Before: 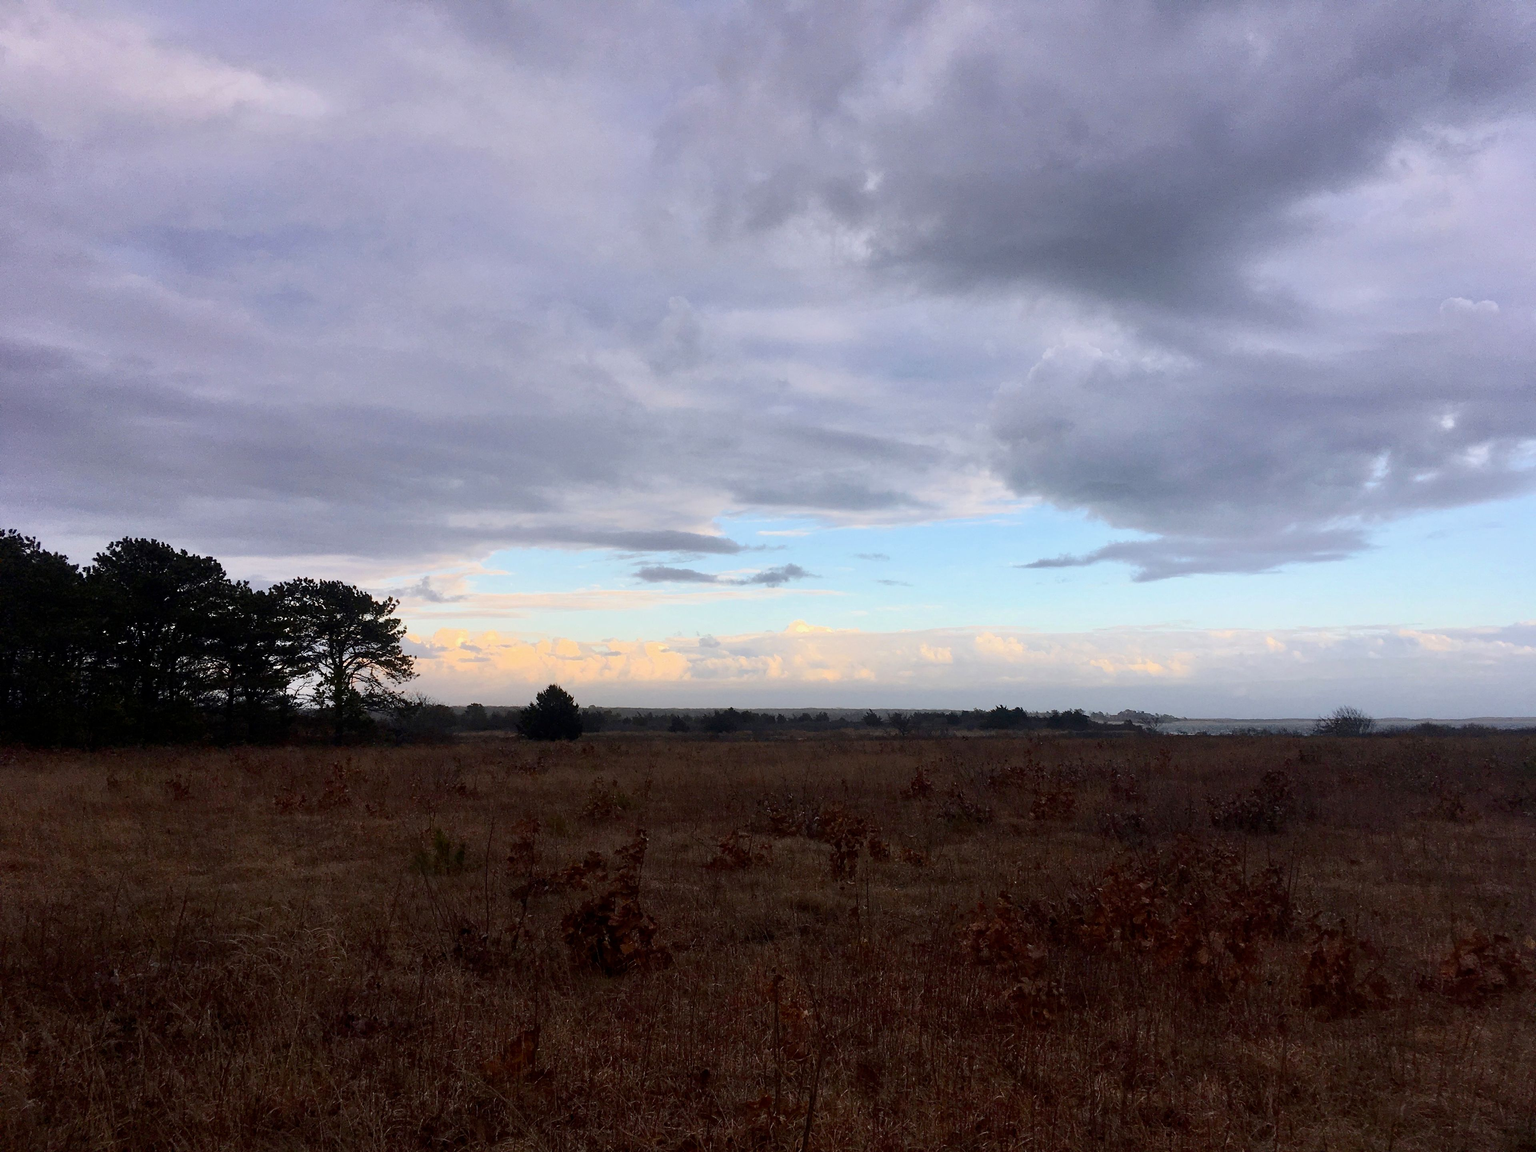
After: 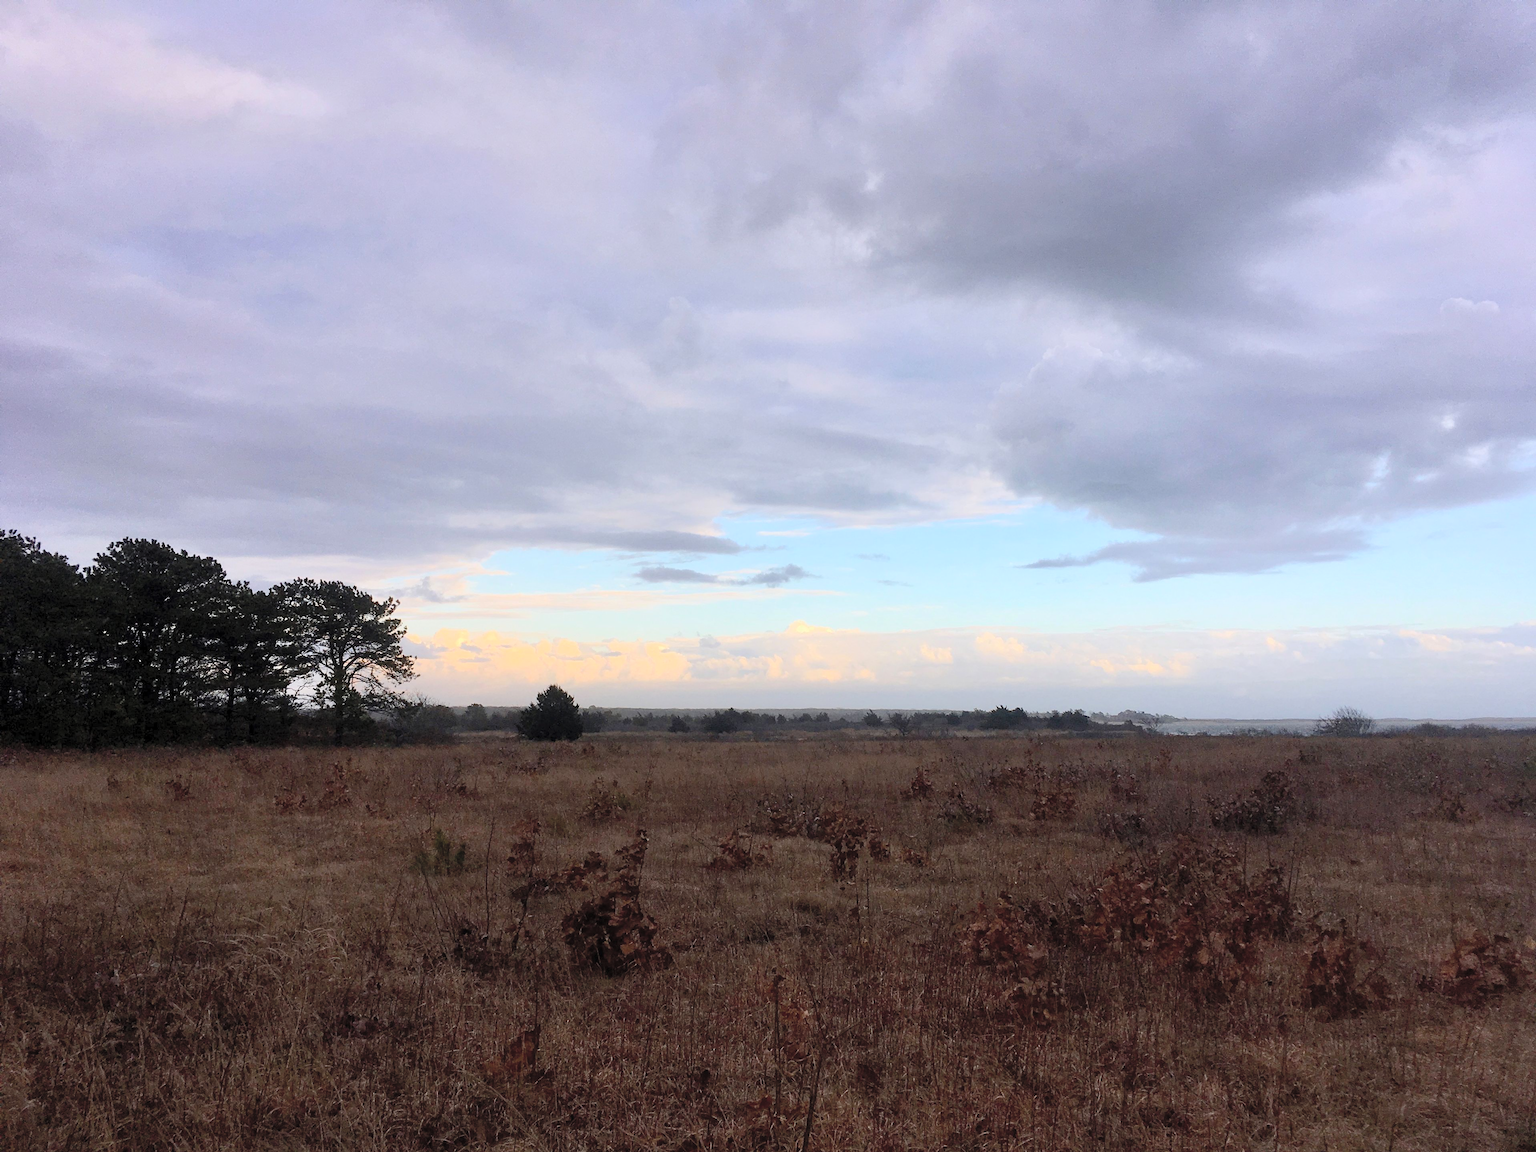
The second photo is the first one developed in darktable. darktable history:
color correction: highlights b* -0.047
contrast brightness saturation: brightness 0.287
